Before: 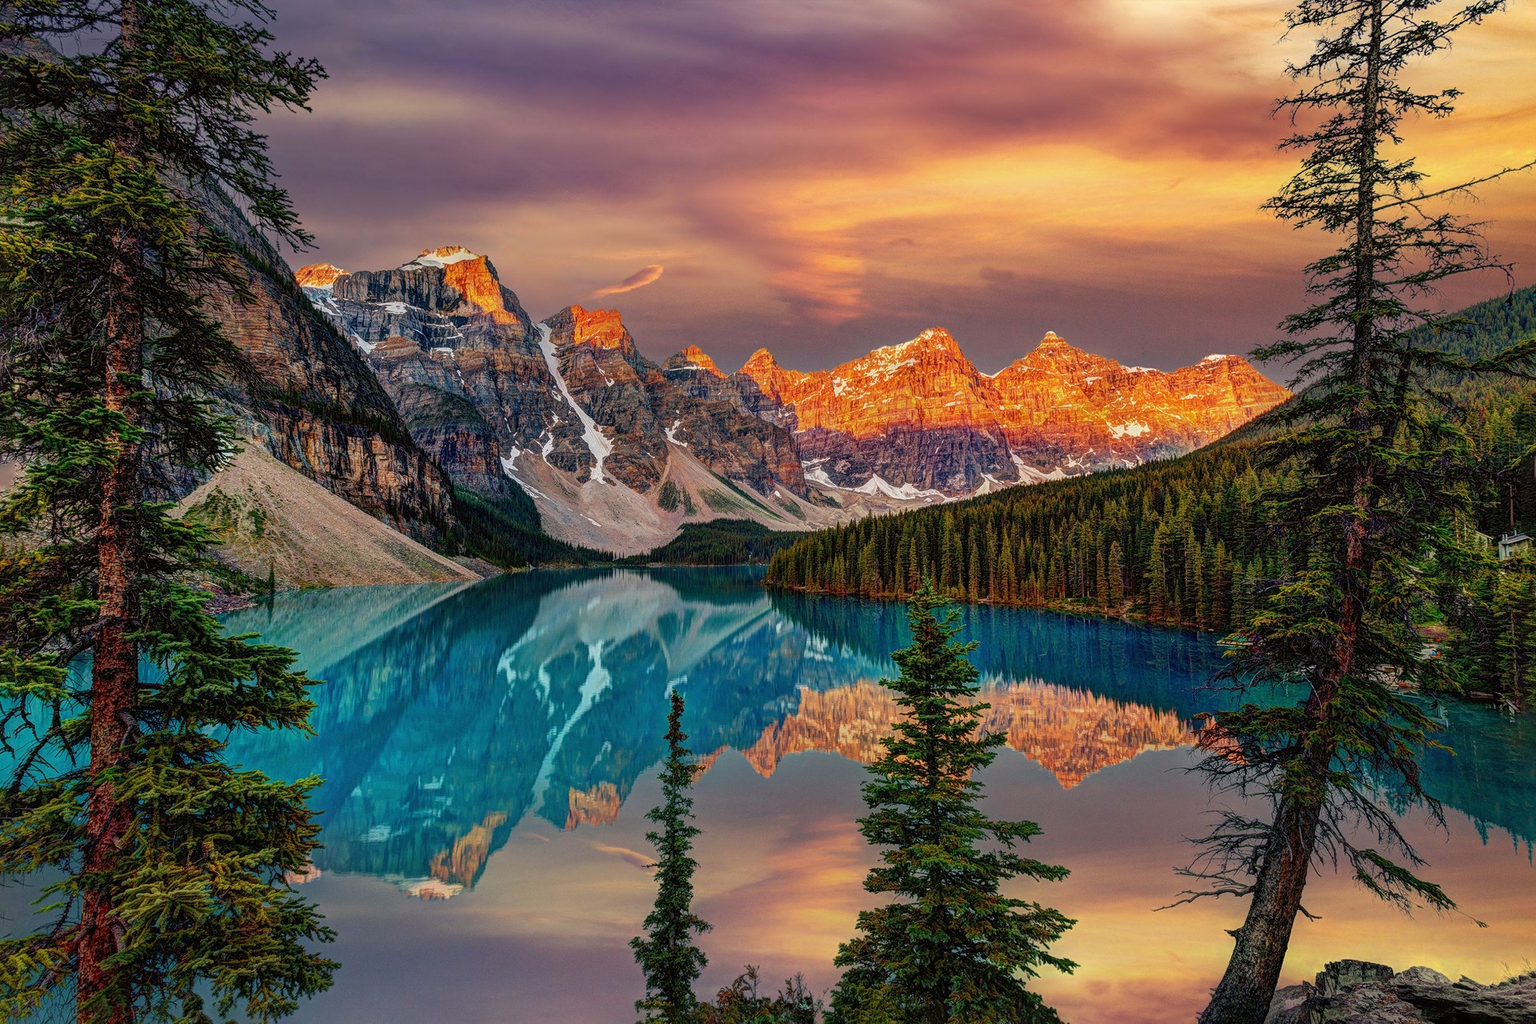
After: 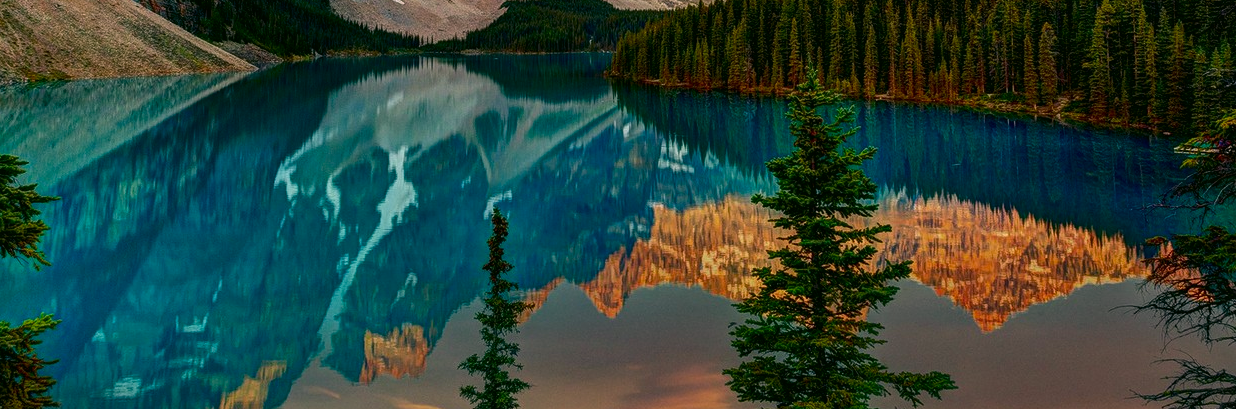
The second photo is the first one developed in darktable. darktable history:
color correction: highlights a* 4.02, highlights b* 4.98, shadows a* -7.55, shadows b* 4.98
crop: left 18.091%, top 51.13%, right 17.525%, bottom 16.85%
contrast brightness saturation: contrast 0.07, brightness -0.14, saturation 0.11
